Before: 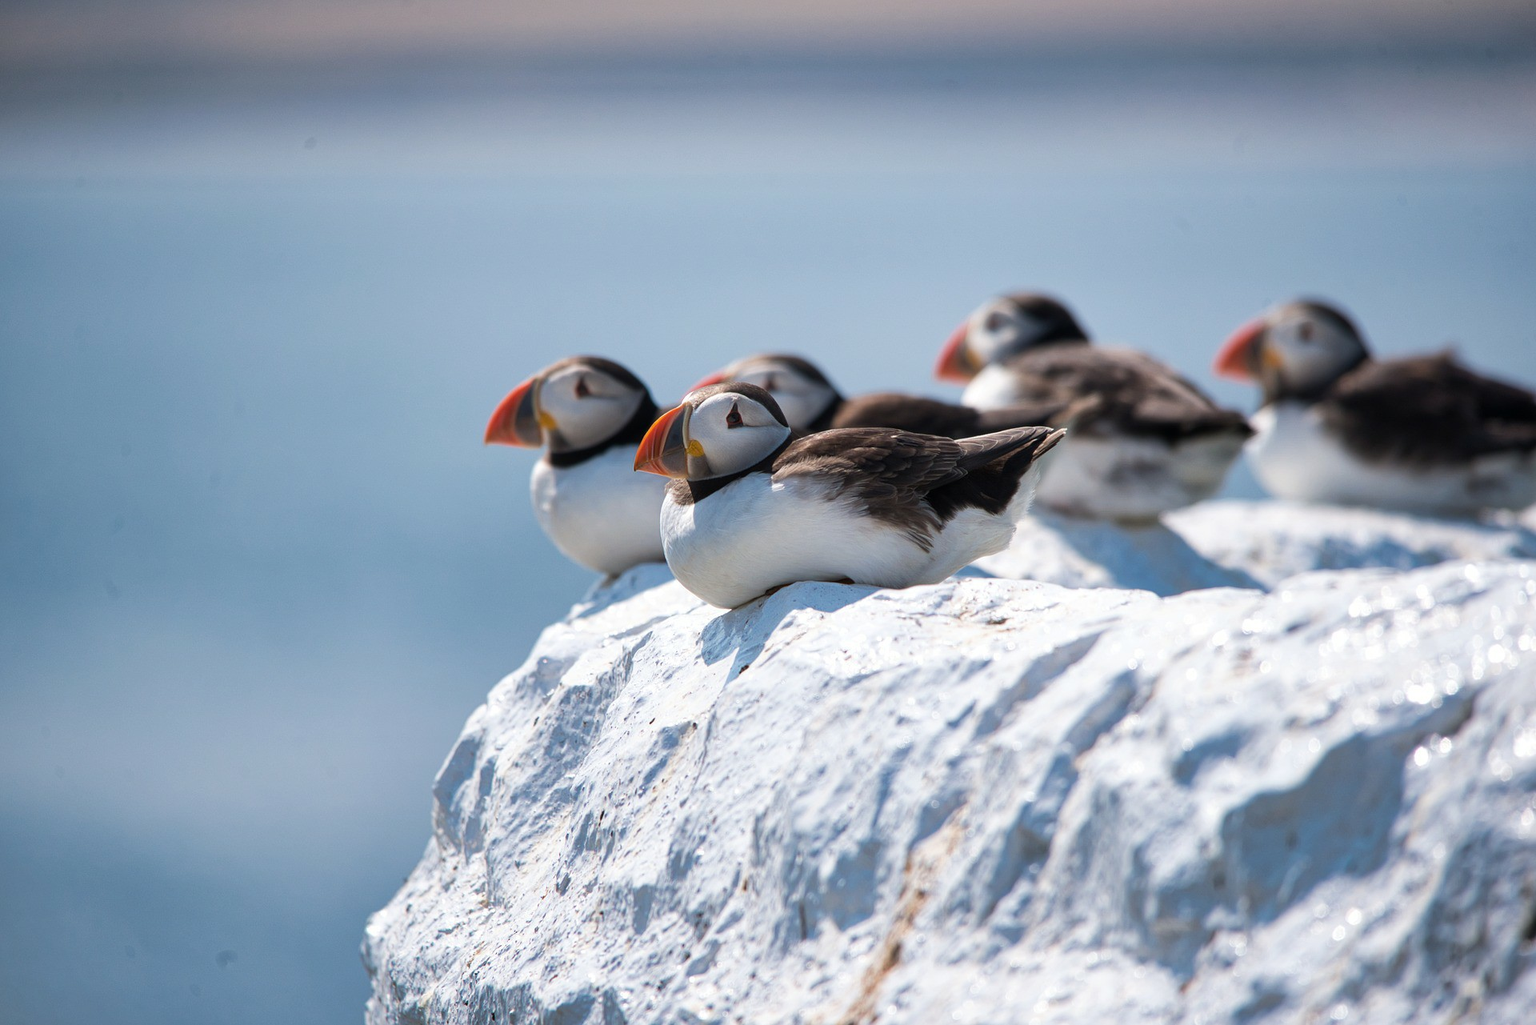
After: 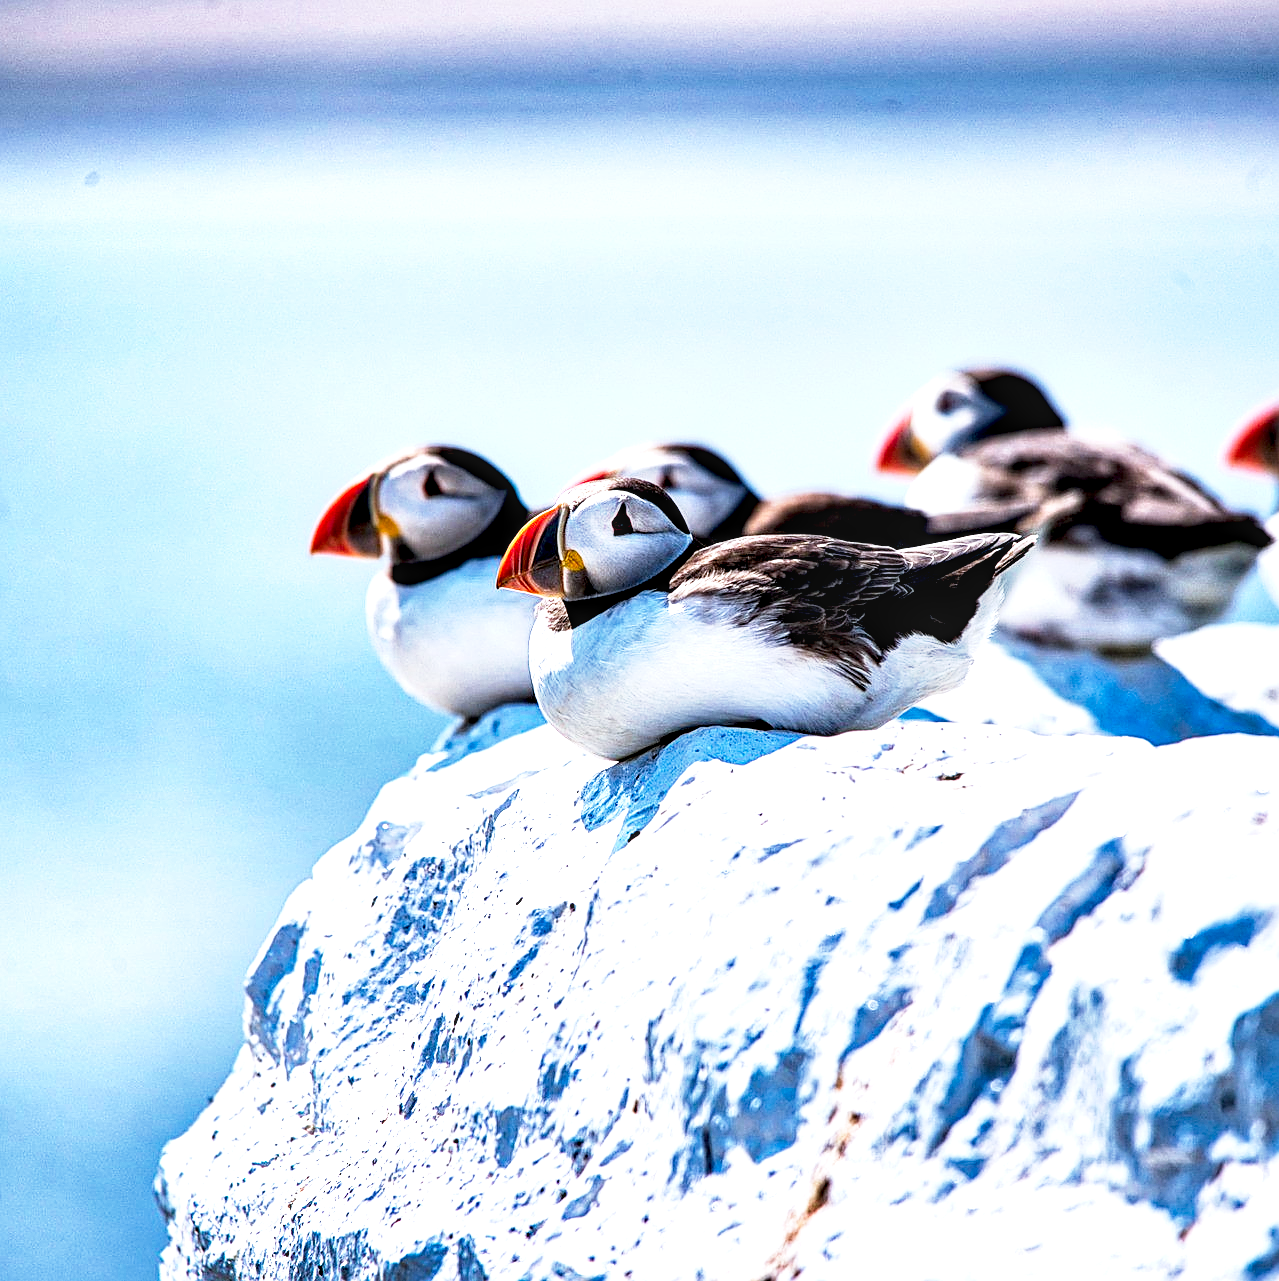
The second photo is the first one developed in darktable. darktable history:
contrast equalizer: octaves 7, y [[0.627 ×6], [0.563 ×6], [0 ×6], [0 ×6], [0 ×6]]
exposure: exposure 0.935 EV, compensate highlight preservation false
sharpen: on, module defaults
crop: left 15.419%, right 17.914%
color calibration: illuminant as shot in camera, x 0.37, y 0.382, temperature 4313.32 K
local contrast: highlights 40%, shadows 60%, detail 136%, midtone range 0.514
base curve: curves: ch0 [(0, 0) (0.579, 0.807) (1, 1)], preserve colors none
haze removal: compatibility mode true, adaptive false
